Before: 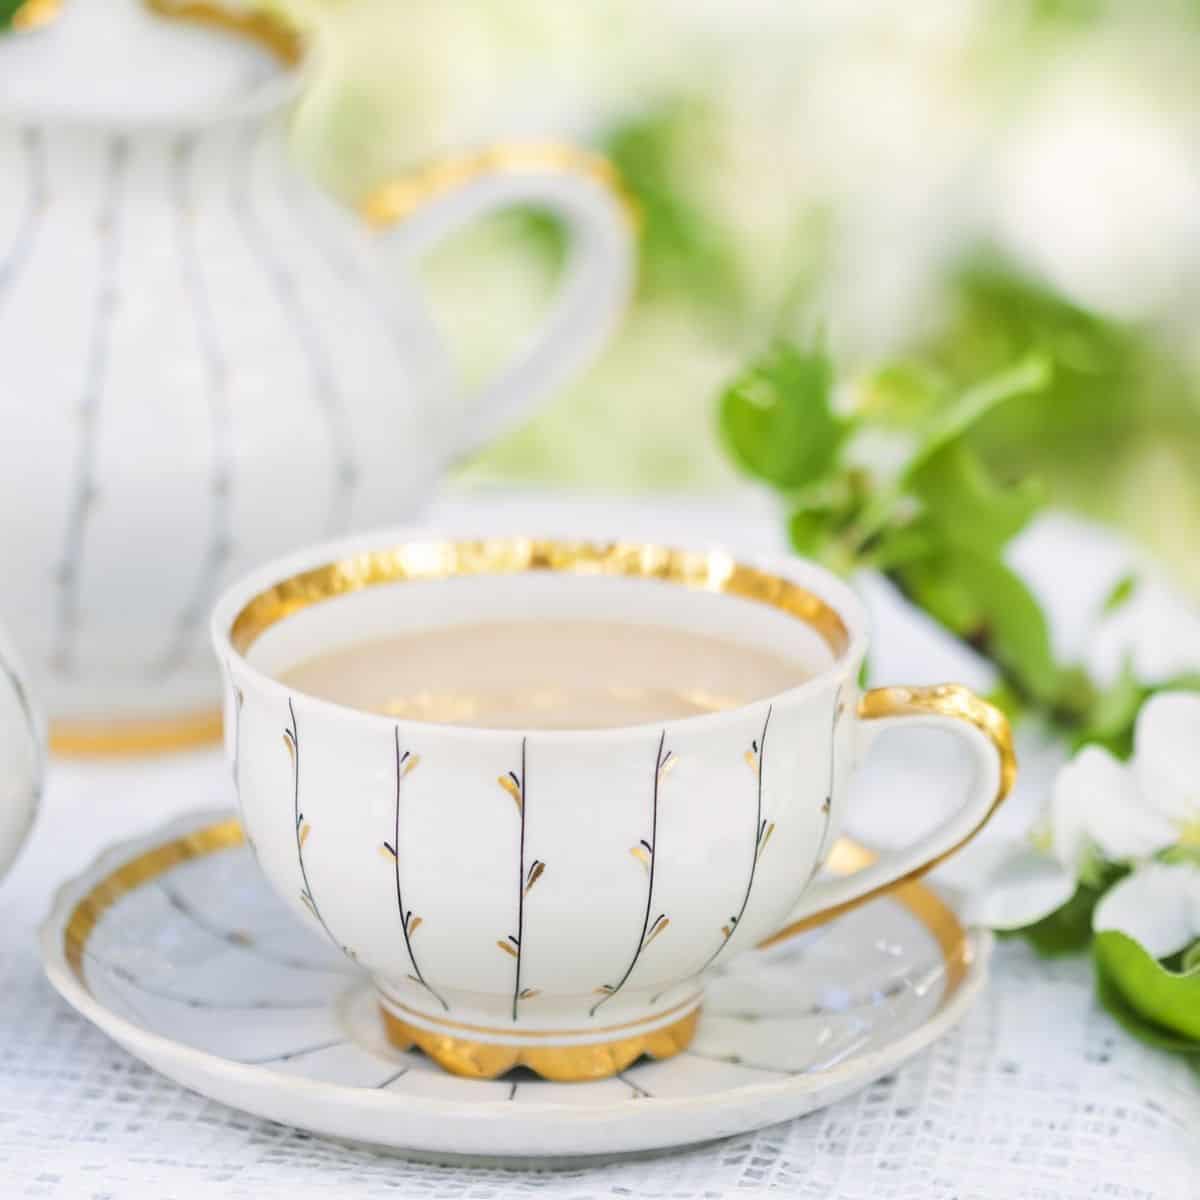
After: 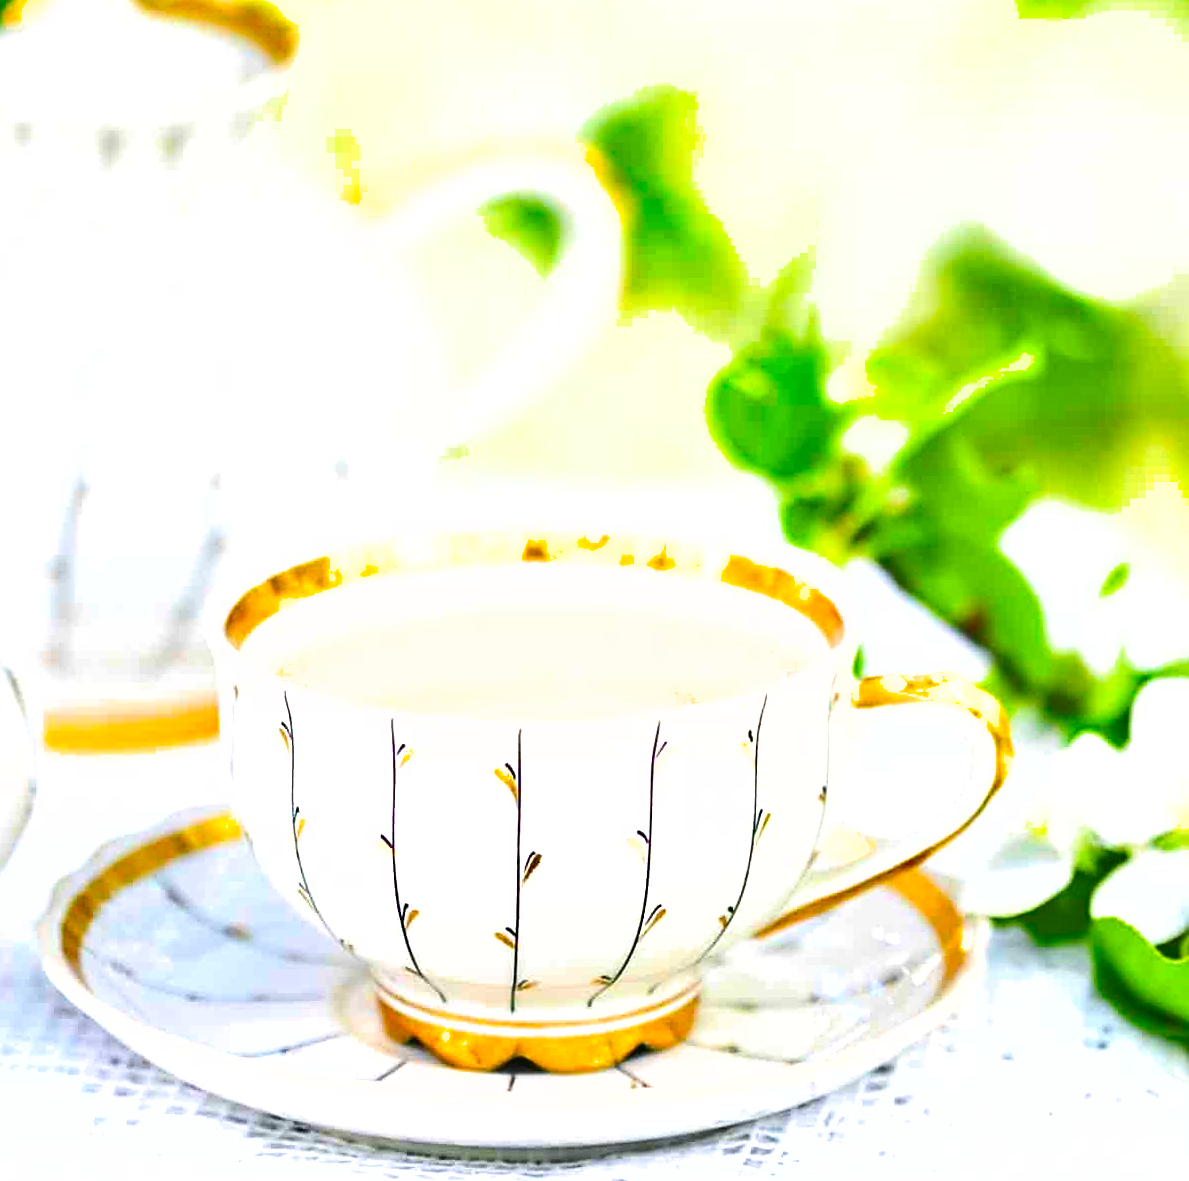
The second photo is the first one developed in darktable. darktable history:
color balance rgb: perceptual saturation grading › global saturation 25%, perceptual brilliance grading › mid-tones 10%, perceptual brilliance grading › shadows 15%, global vibrance 20%
exposure: black level correction -0.002, exposure 0.708 EV, compensate exposure bias true, compensate highlight preservation false
rotate and perspective: rotation -0.45°, automatic cropping original format, crop left 0.008, crop right 0.992, crop top 0.012, crop bottom 0.988
tone equalizer: -7 EV 0.15 EV, -6 EV 0.6 EV, -5 EV 1.15 EV, -4 EV 1.33 EV, -3 EV 1.15 EV, -2 EV 0.6 EV, -1 EV 0.15 EV, mask exposure compensation -0.5 EV
sharpen: on, module defaults
contrast brightness saturation: contrast 0.1, brightness 0.3, saturation 0.14
shadows and highlights: radius 108.52, shadows 23.73, highlights -59.32, low approximation 0.01, soften with gaussian
